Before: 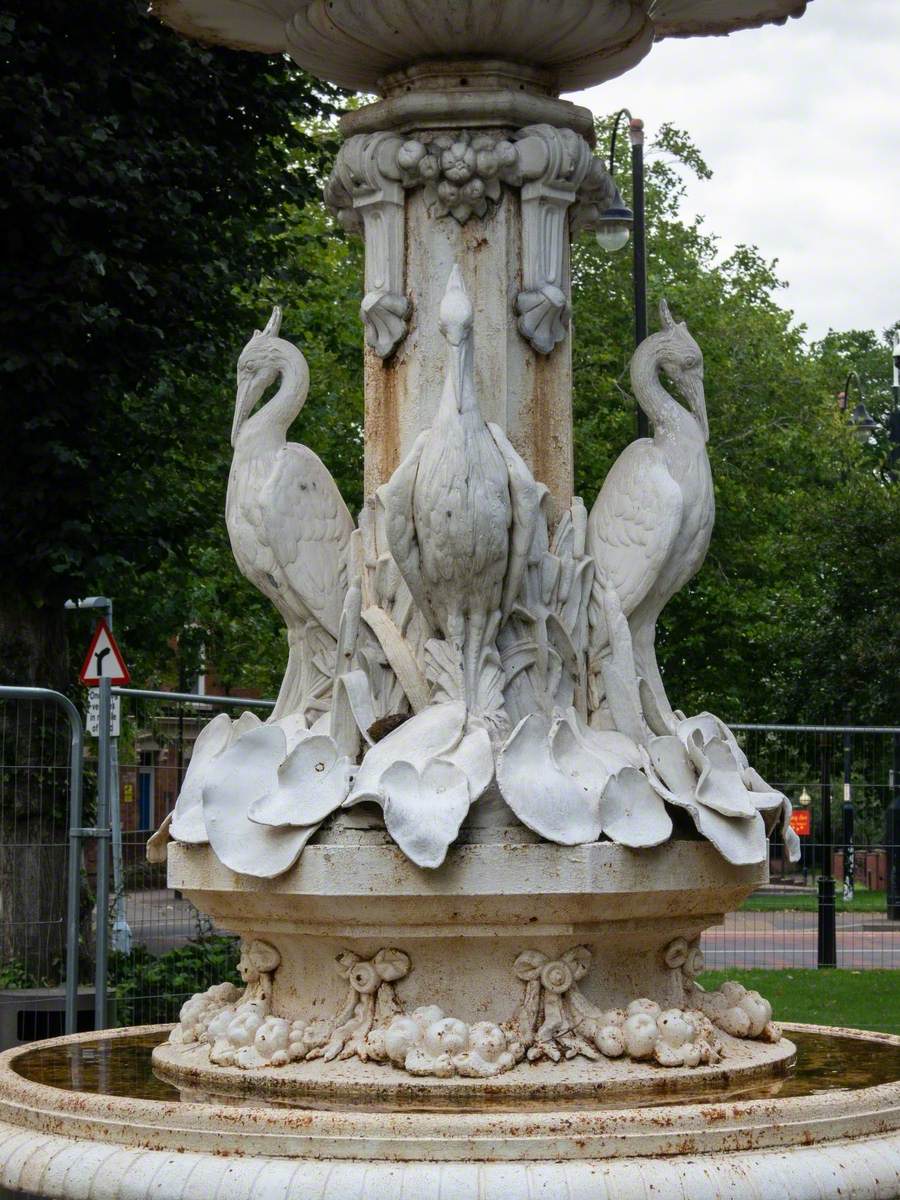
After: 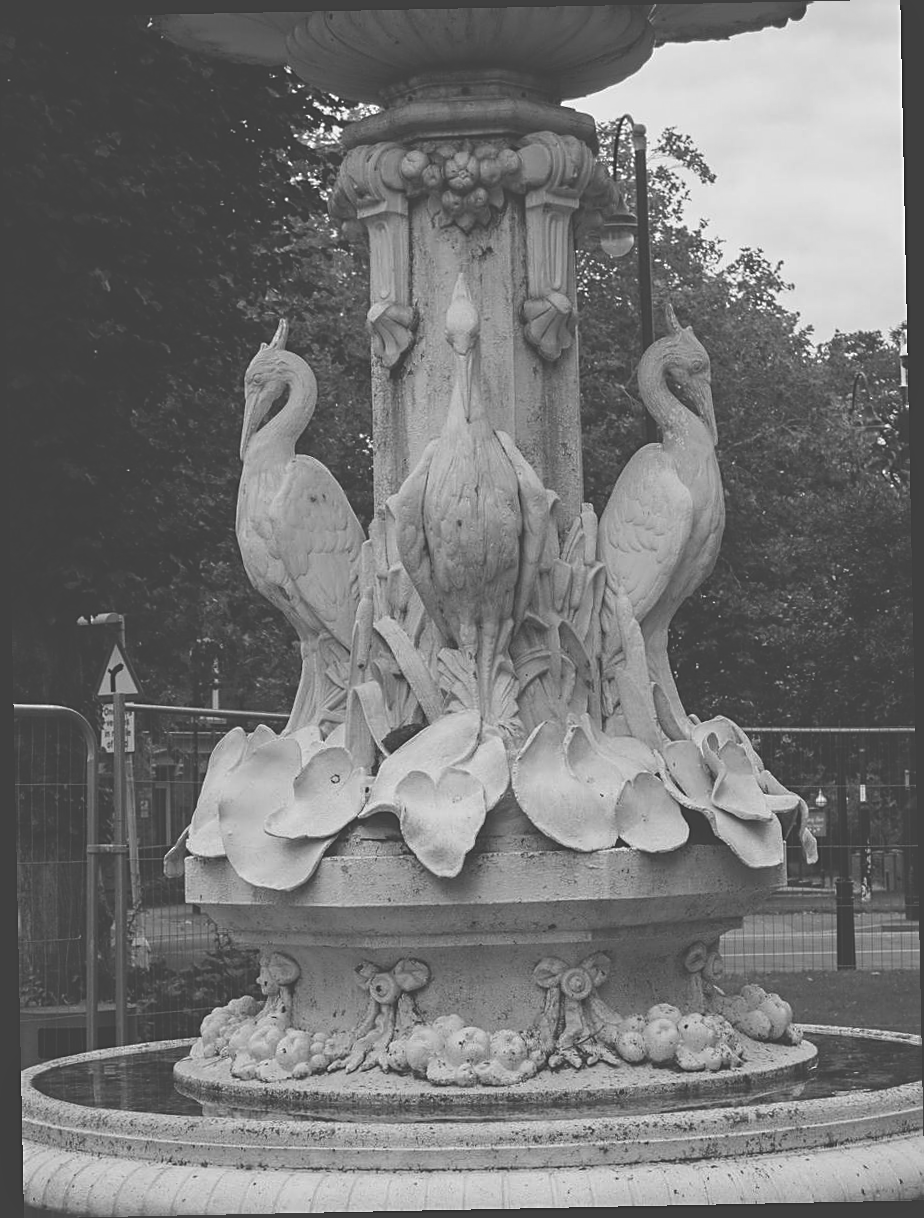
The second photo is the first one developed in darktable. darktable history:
monochrome: a 14.95, b -89.96
exposure: black level correction -0.062, exposure -0.05 EV, compensate highlight preservation false
color correction: highlights a* -0.482, highlights b* 40, shadows a* 9.8, shadows b* -0.161
rotate and perspective: rotation -1.17°, automatic cropping off
white balance: emerald 1
sharpen: on, module defaults
